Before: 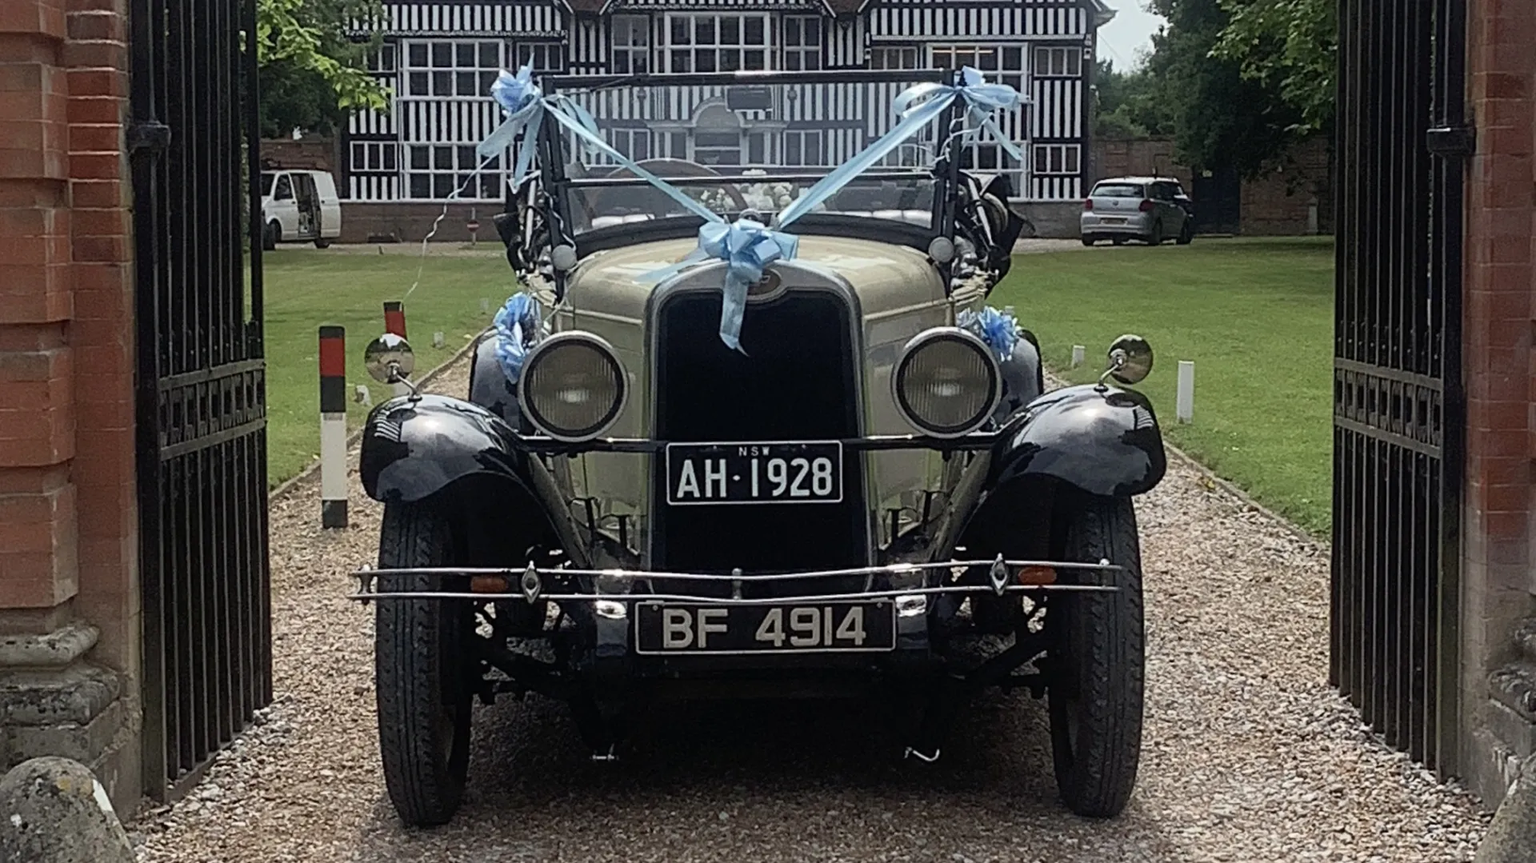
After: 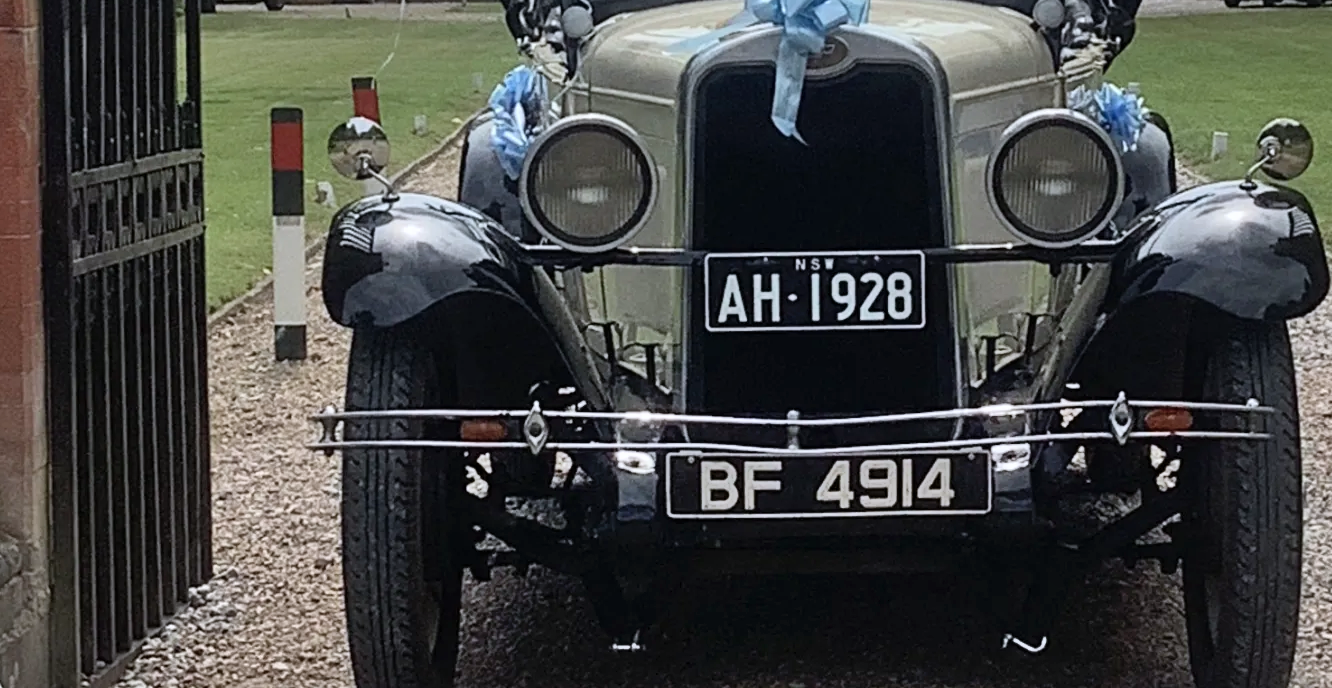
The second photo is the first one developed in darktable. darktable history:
color correction: highlights a* -0.118, highlights b* -5.86, shadows a* -0.132, shadows b* -0.095
crop: left 6.696%, top 27.813%, right 23.913%, bottom 8.388%
shadows and highlights: low approximation 0.01, soften with gaussian
